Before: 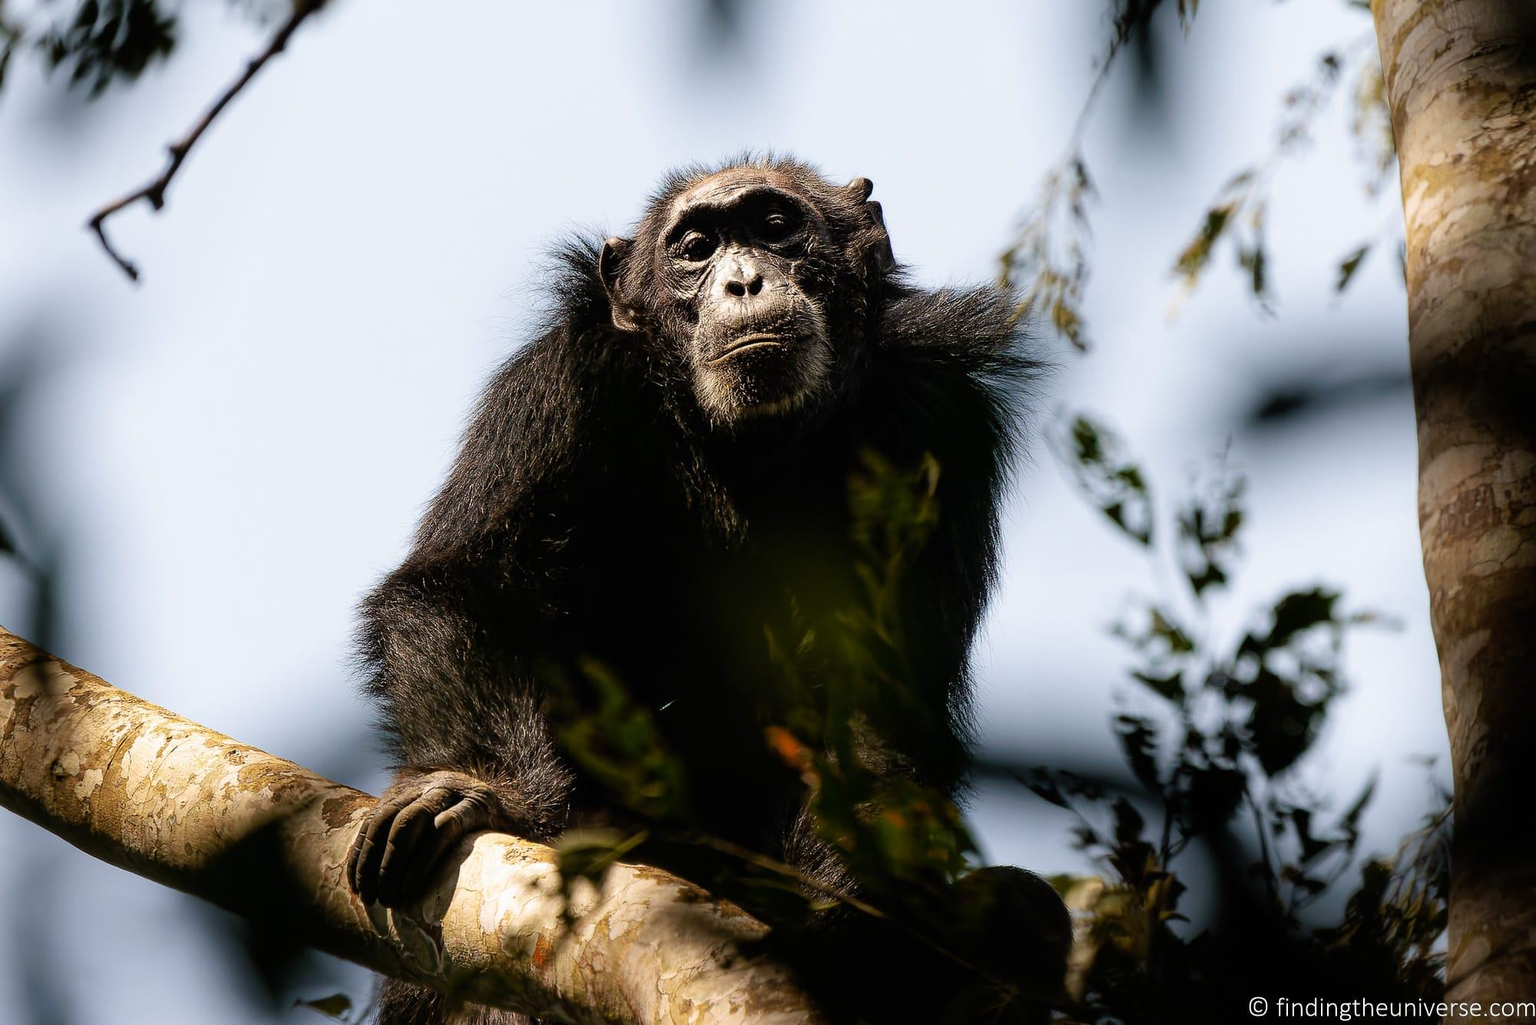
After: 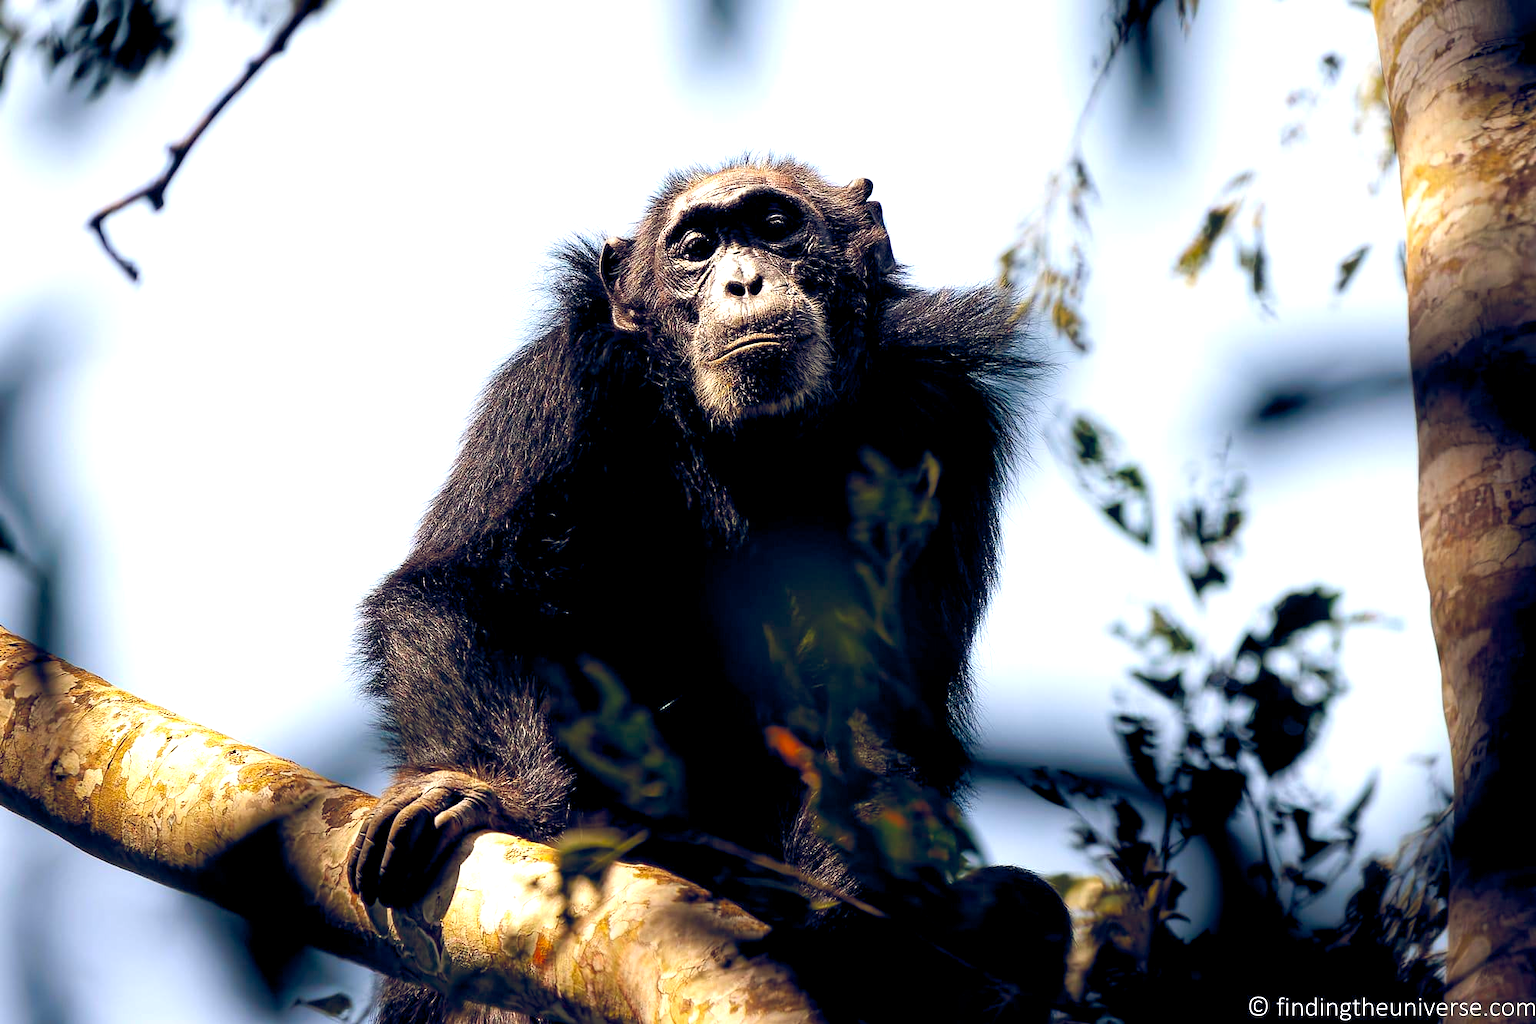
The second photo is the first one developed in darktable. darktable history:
exposure: black level correction 0, exposure 0.69 EV, compensate exposure bias true, compensate highlight preservation false
color balance rgb: global offset › luminance -0.286%, global offset › chroma 0.314%, global offset › hue 259.1°, linear chroma grading › mid-tones 7.241%, perceptual saturation grading › global saturation 30.993%
